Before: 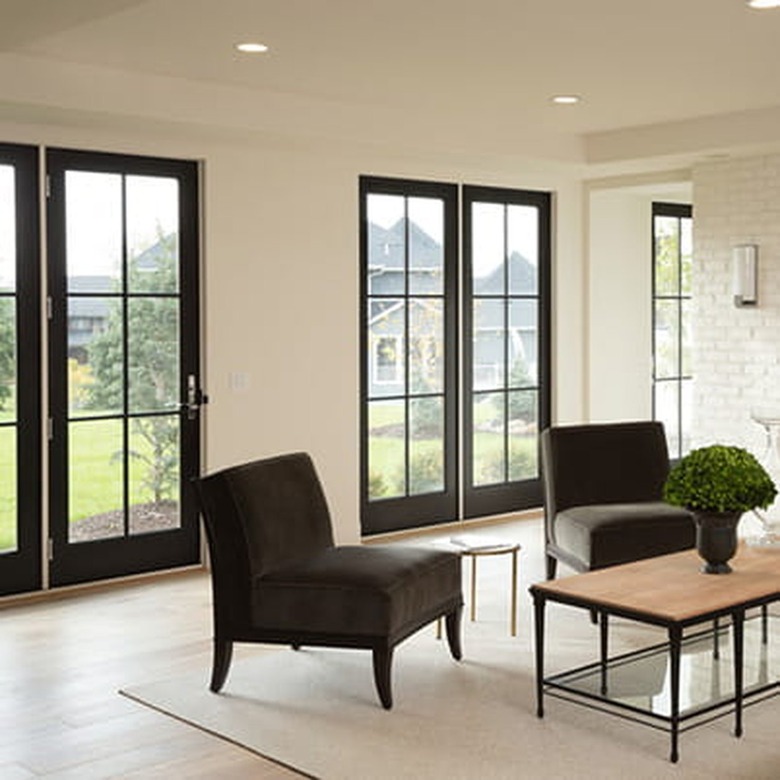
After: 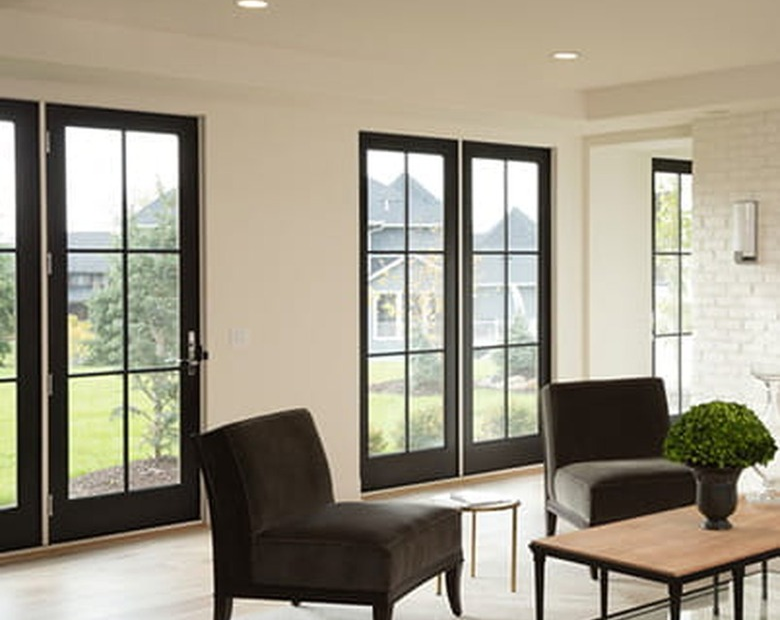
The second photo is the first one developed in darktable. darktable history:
crop and rotate: top 5.649%, bottom 14.771%
